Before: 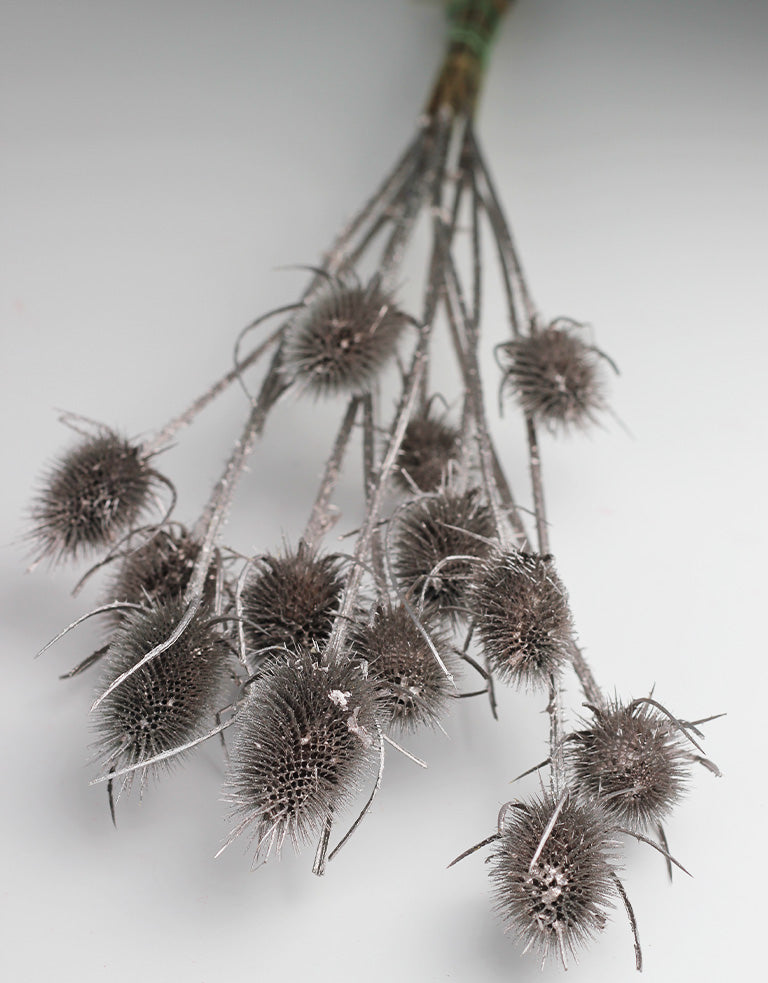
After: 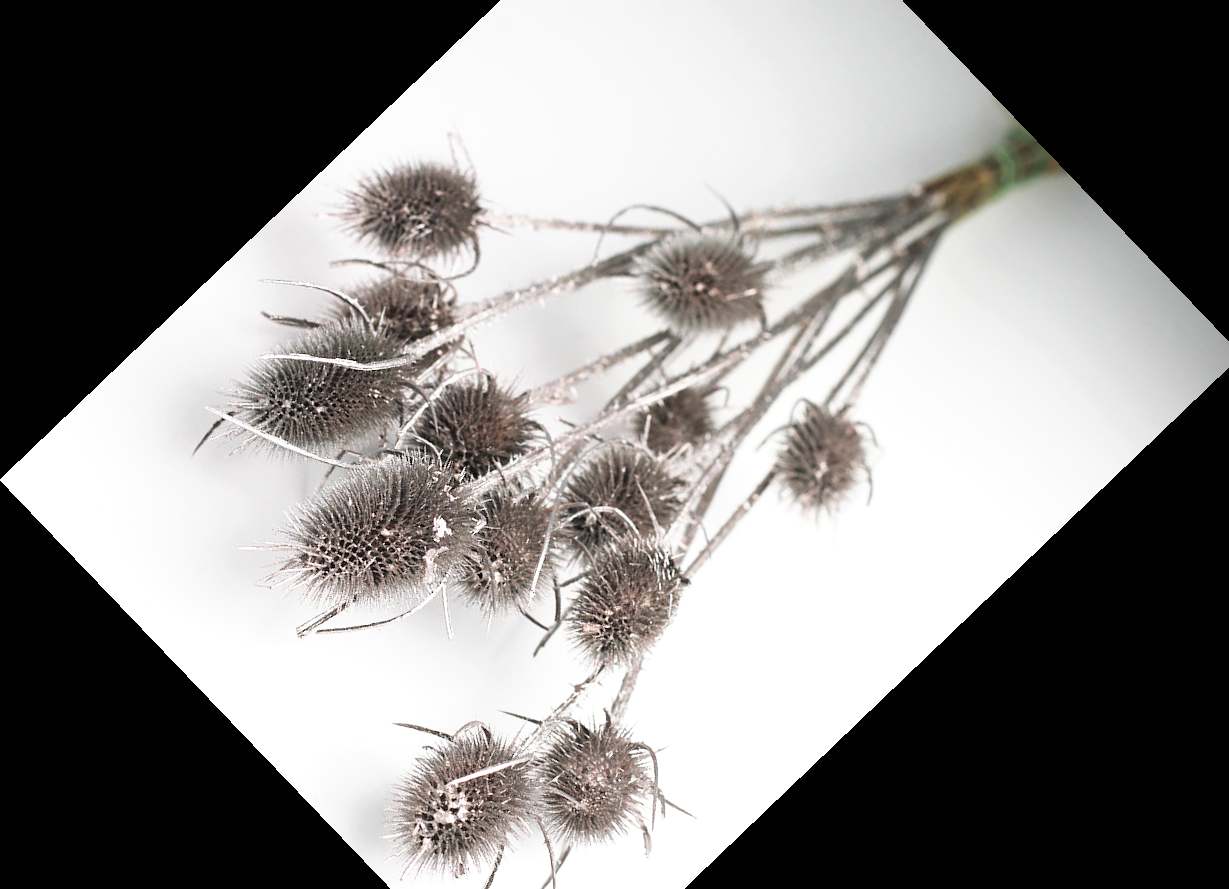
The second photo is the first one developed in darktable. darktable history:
exposure: black level correction 0, exposure 0.5 EV, compensate exposure bias true, compensate highlight preservation false
crop and rotate: angle -46.26°, top 16.234%, right 0.912%, bottom 11.704%
base curve: curves: ch0 [(0, 0) (0.688, 0.865) (1, 1)], preserve colors none
